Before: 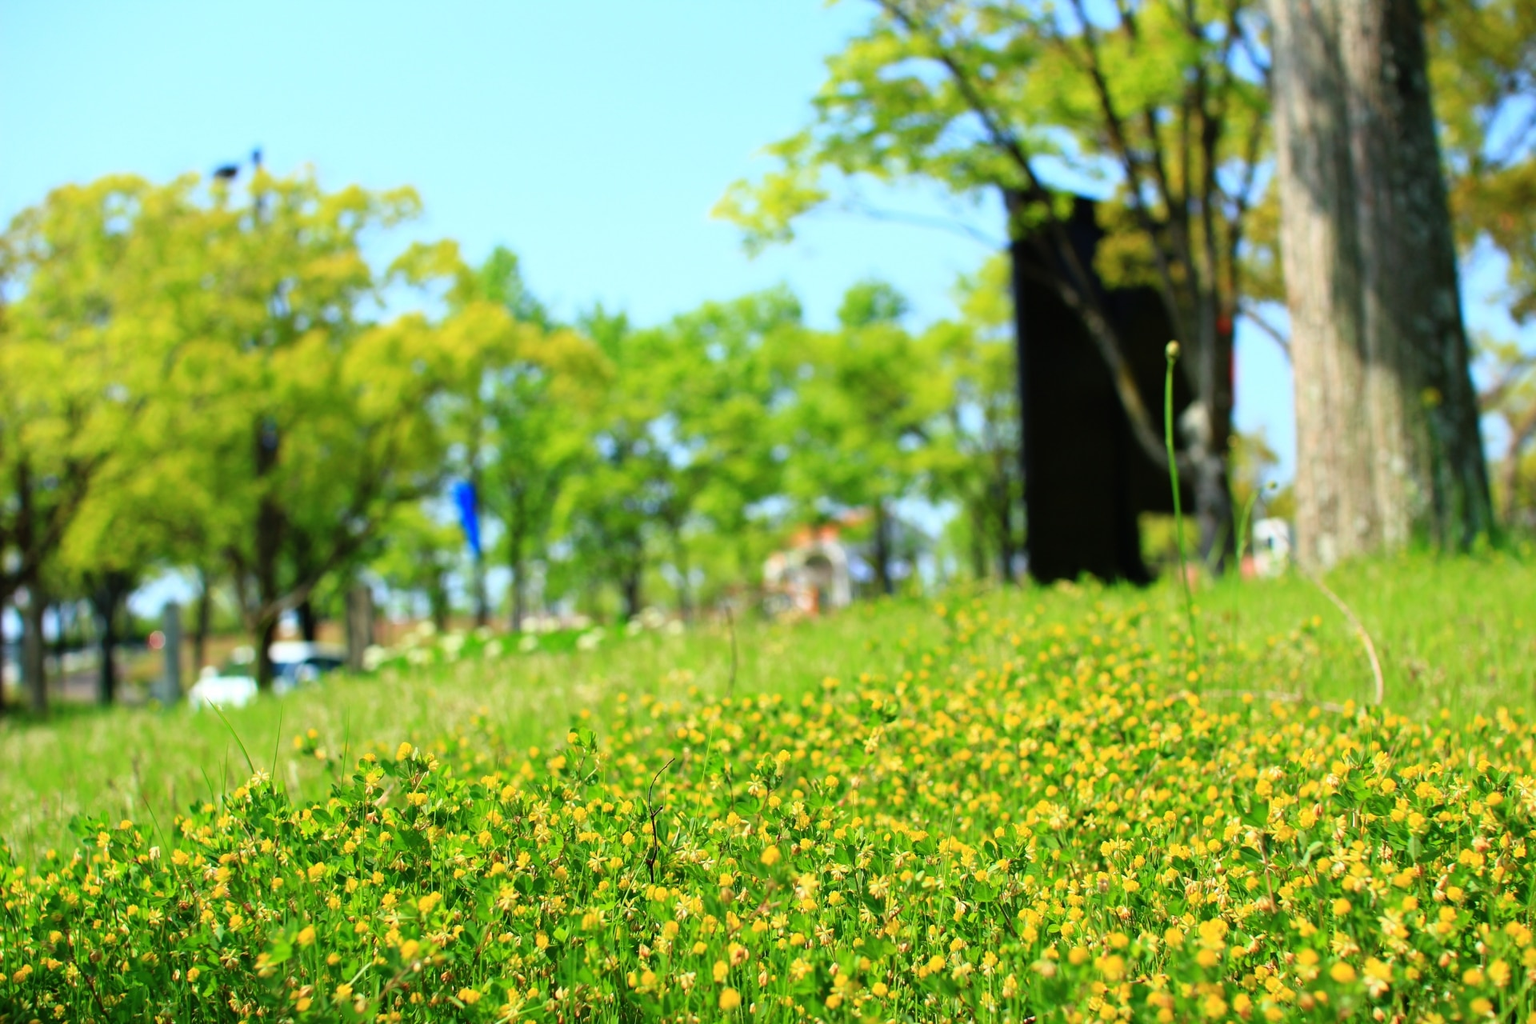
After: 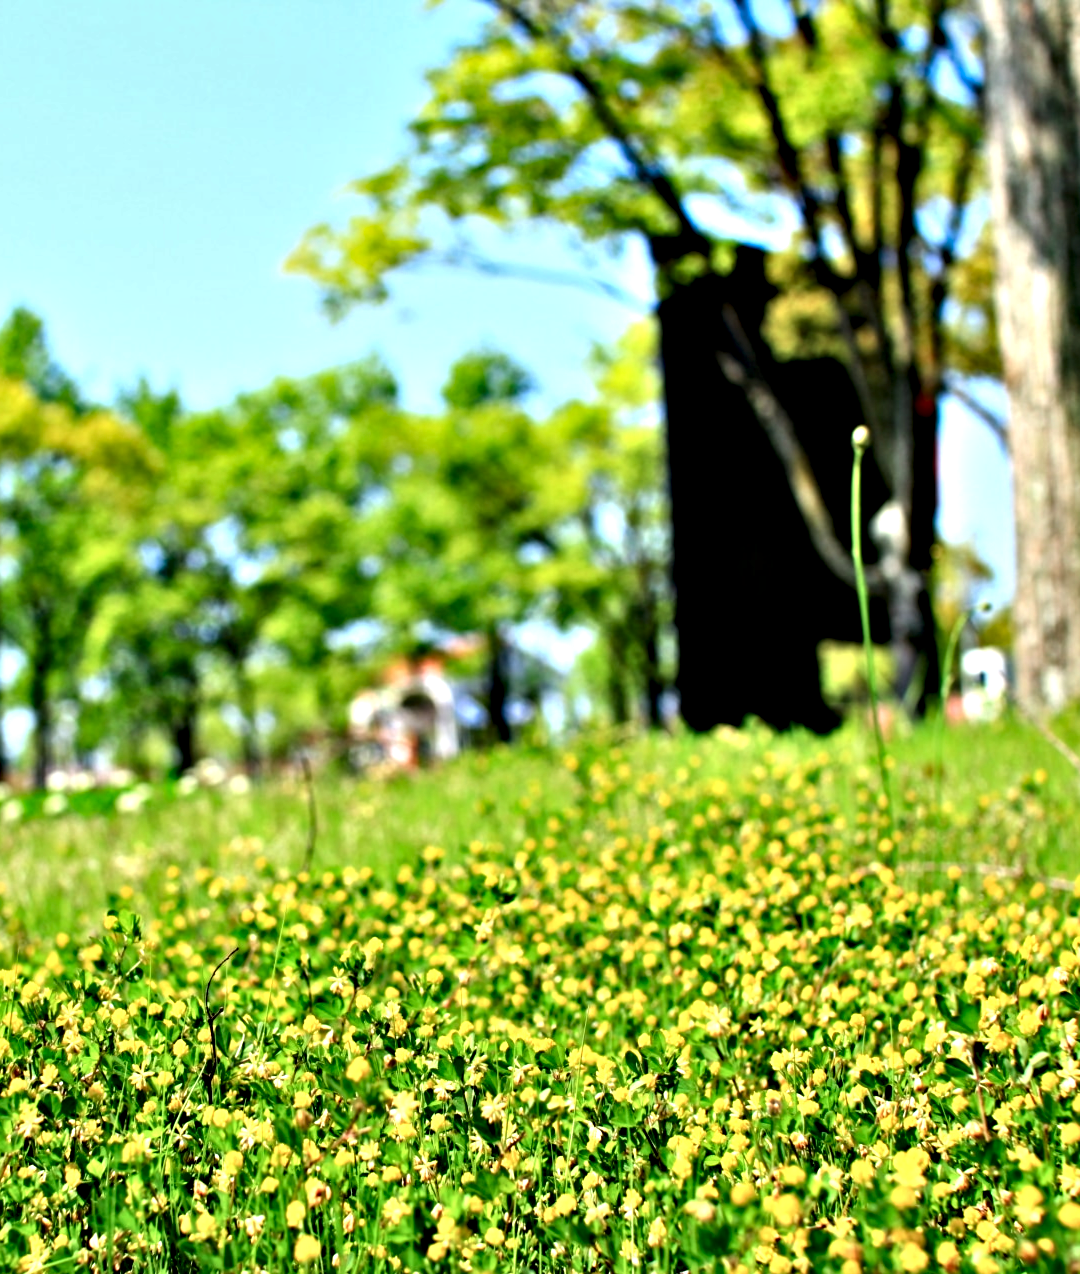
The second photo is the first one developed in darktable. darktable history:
crop: left 31.555%, top 0.007%, right 12.025%
color zones: curves: ch0 [(0, 0.5) (0.143, 0.5) (0.286, 0.5) (0.429, 0.5) (0.62, 0.489) (0.714, 0.445) (0.844, 0.496) (1, 0.5)]; ch1 [(0, 0.5) (0.143, 0.5) (0.286, 0.5) (0.429, 0.5) (0.571, 0.5) (0.714, 0.523) (0.857, 0.5) (1, 0.5)]
contrast equalizer: octaves 7, y [[0.48, 0.654, 0.731, 0.706, 0.772, 0.382], [0.55 ×6], [0 ×6], [0 ×6], [0 ×6]]
